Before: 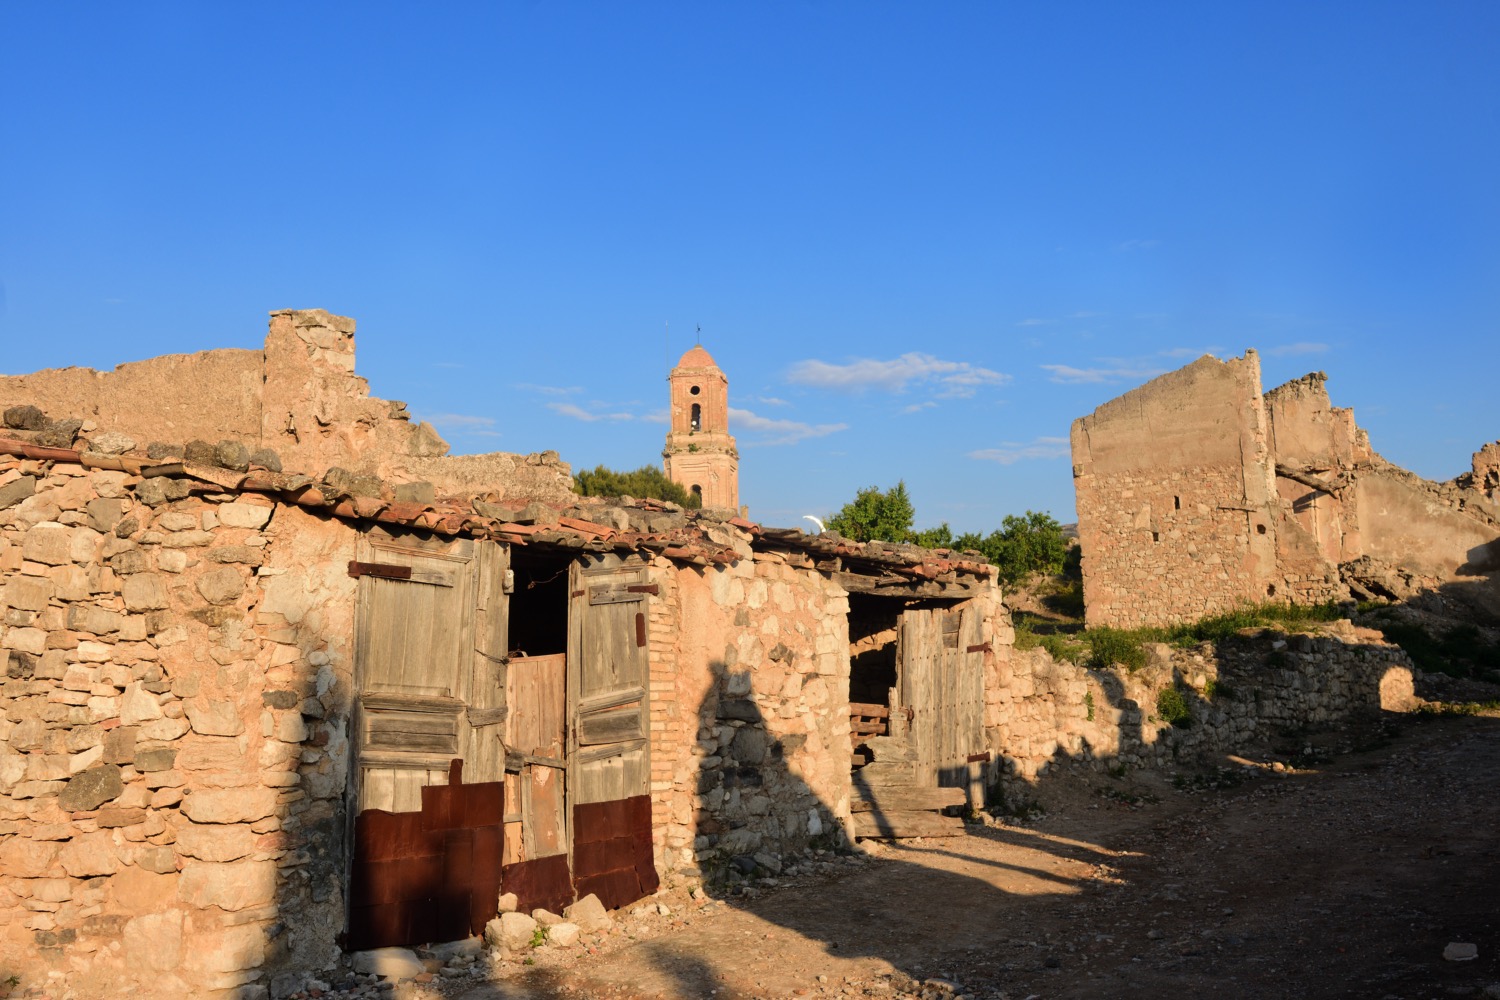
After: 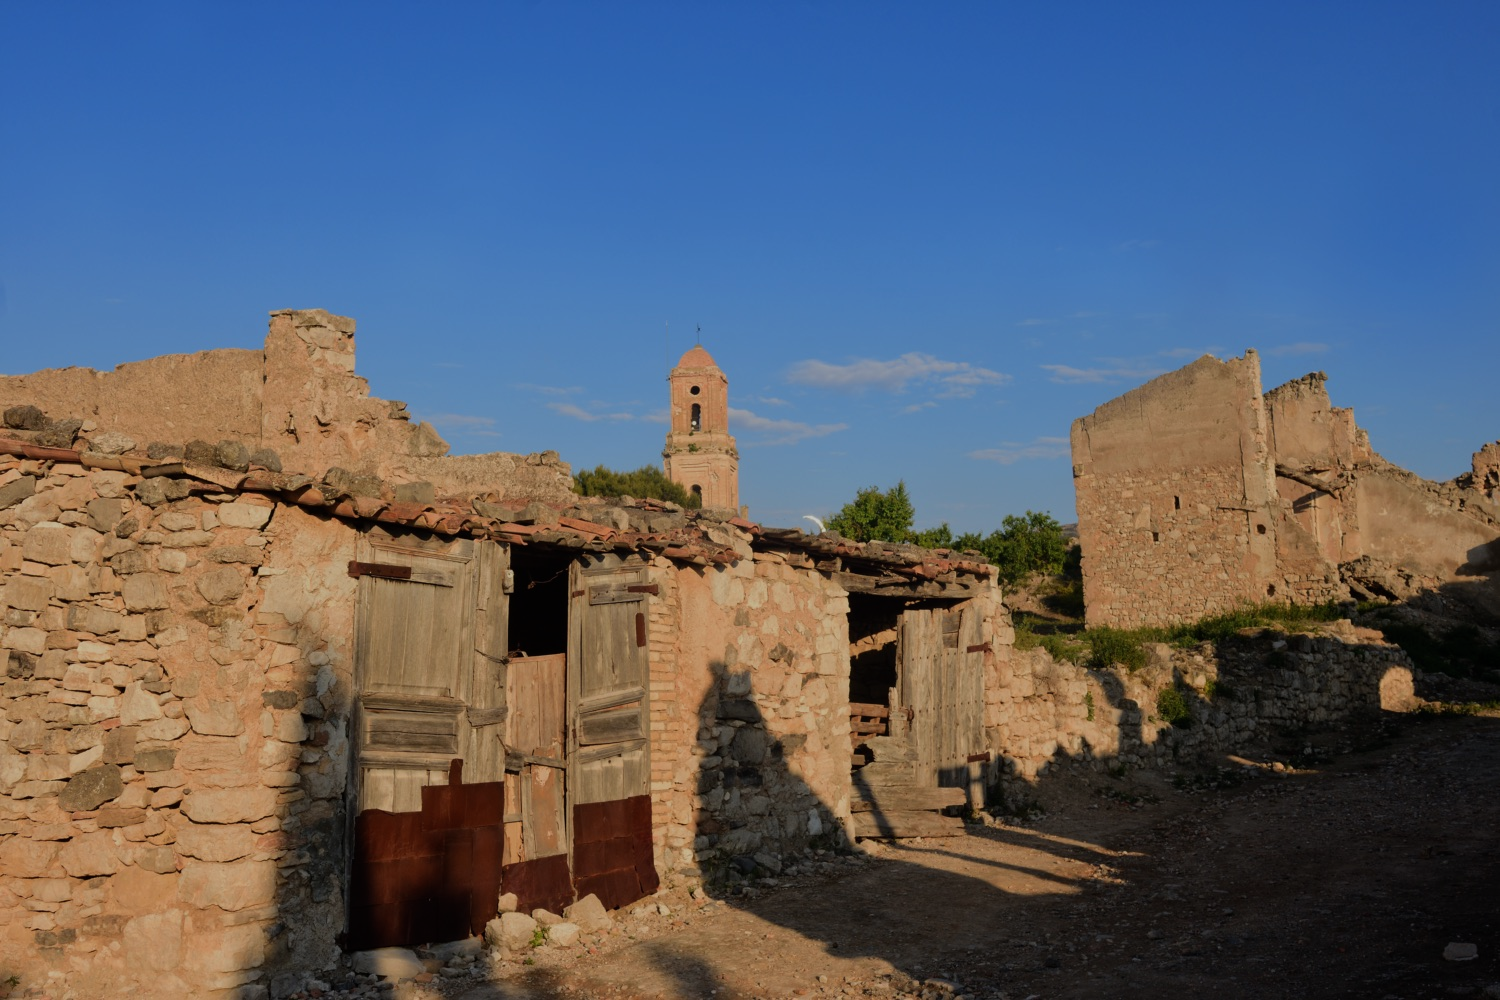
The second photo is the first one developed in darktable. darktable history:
exposure: exposure -0.155 EV, compensate exposure bias true, compensate highlight preservation false
